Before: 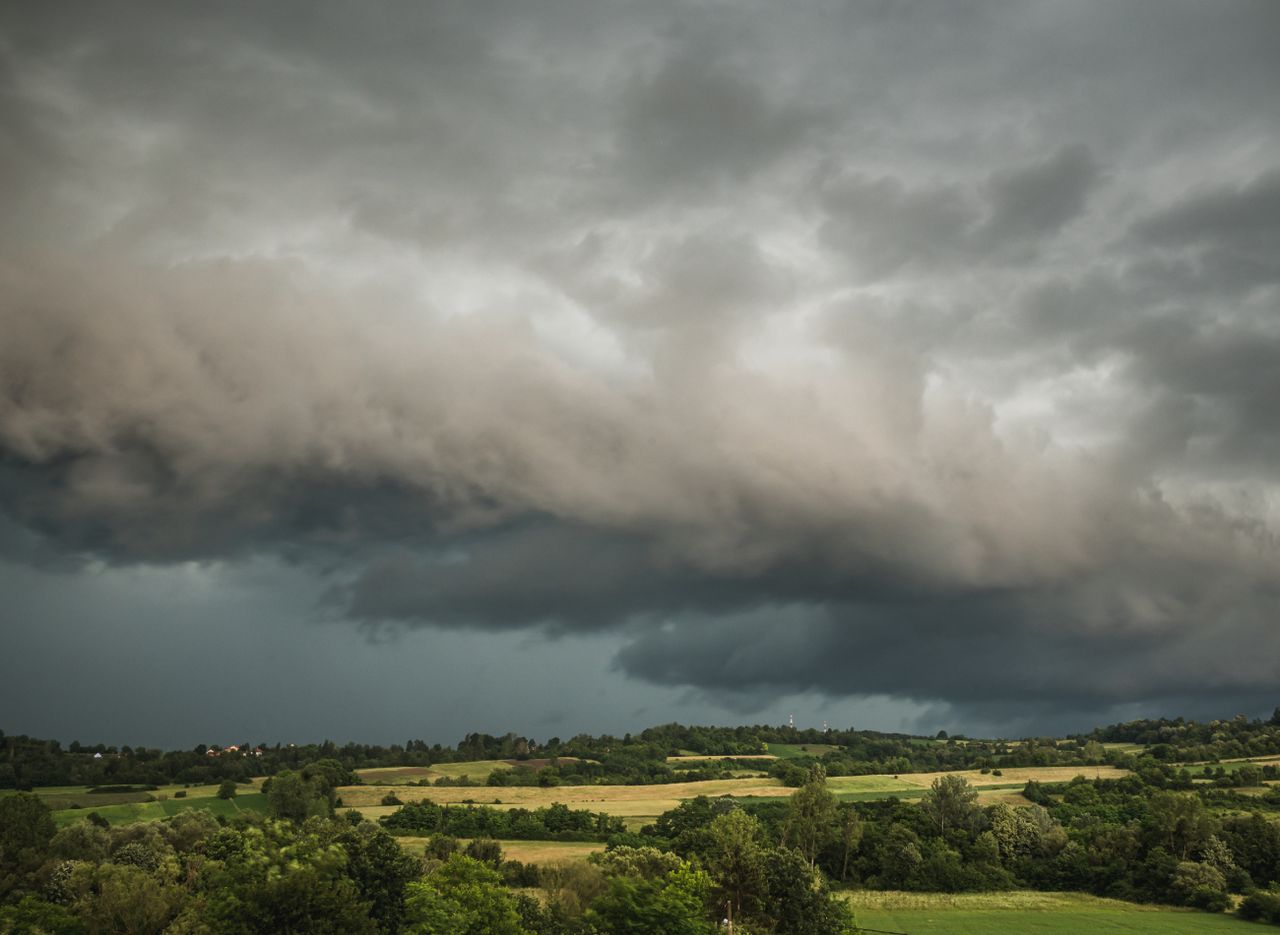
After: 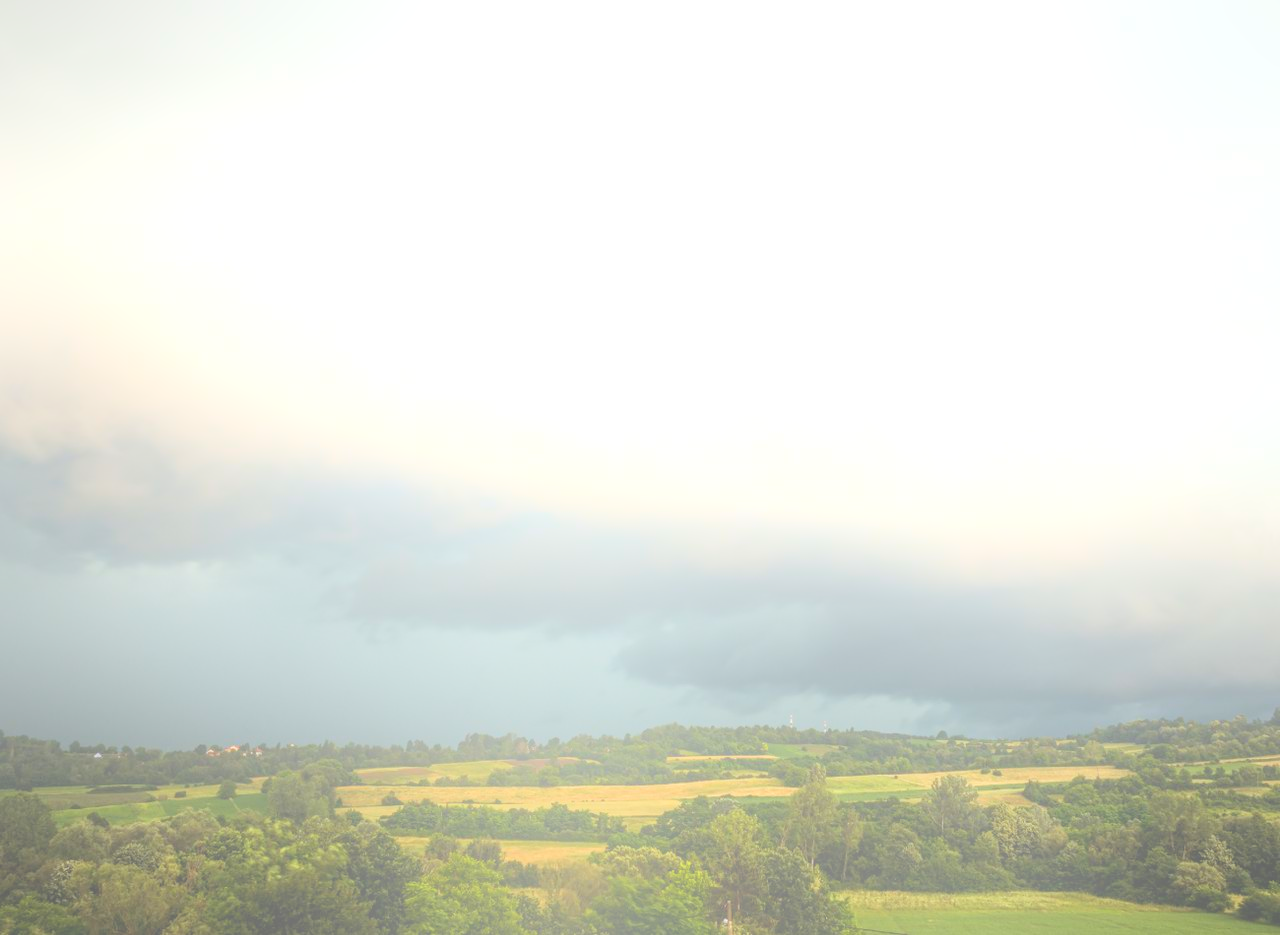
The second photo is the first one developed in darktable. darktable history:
local contrast: on, module defaults
bloom: size 25%, threshold 5%, strength 90%
